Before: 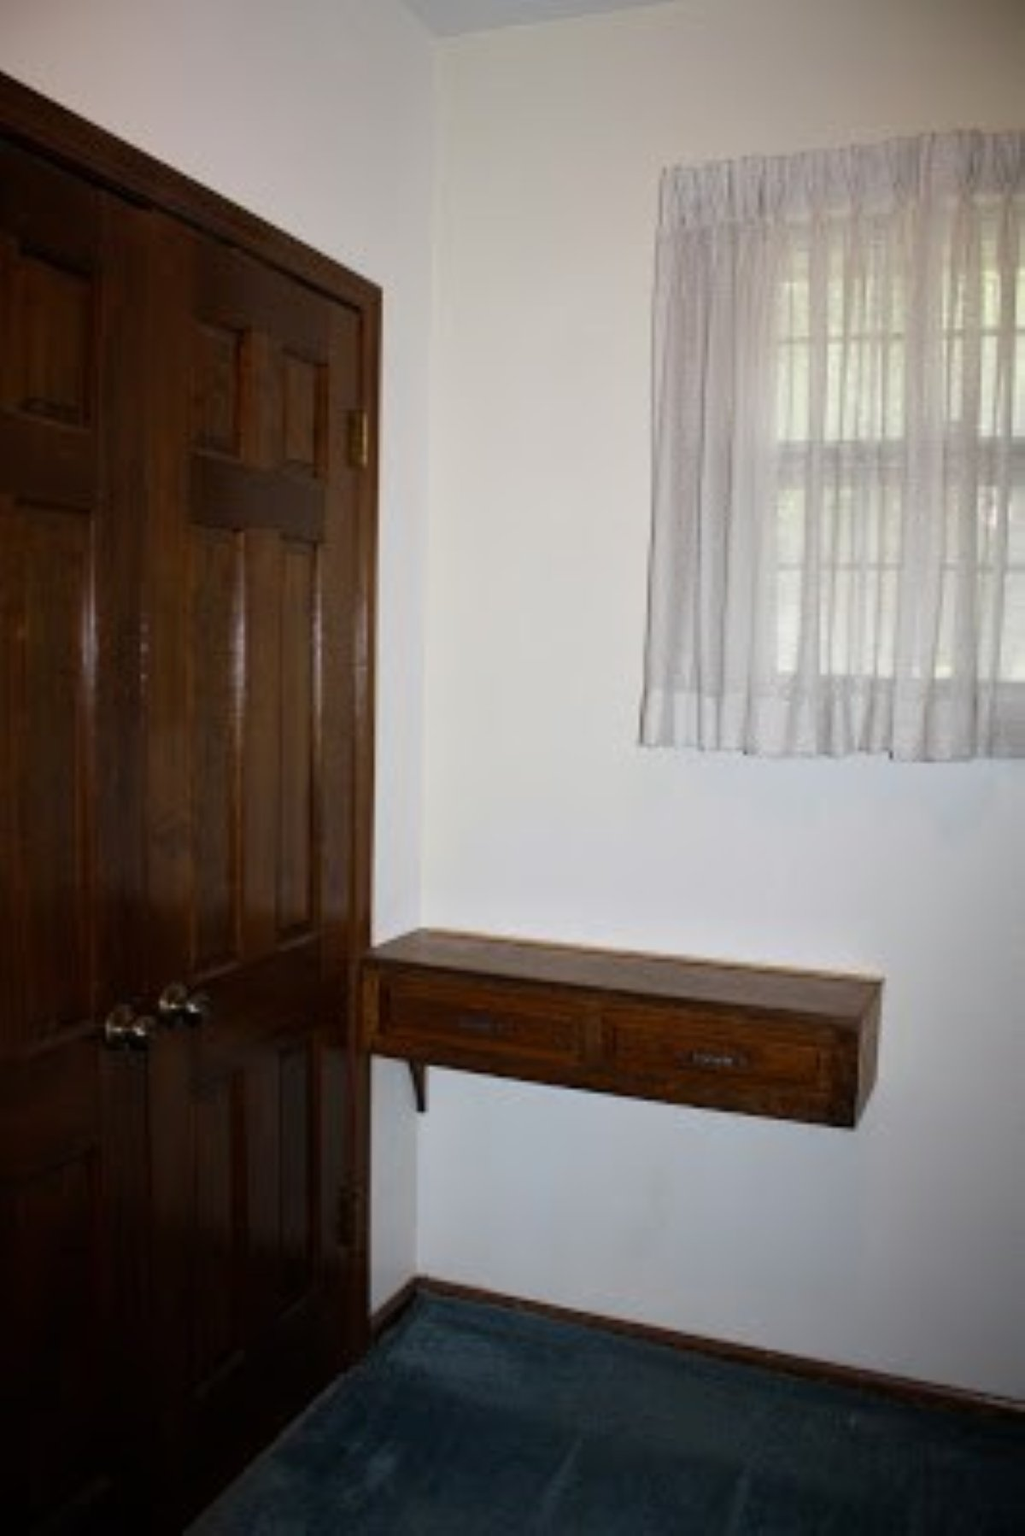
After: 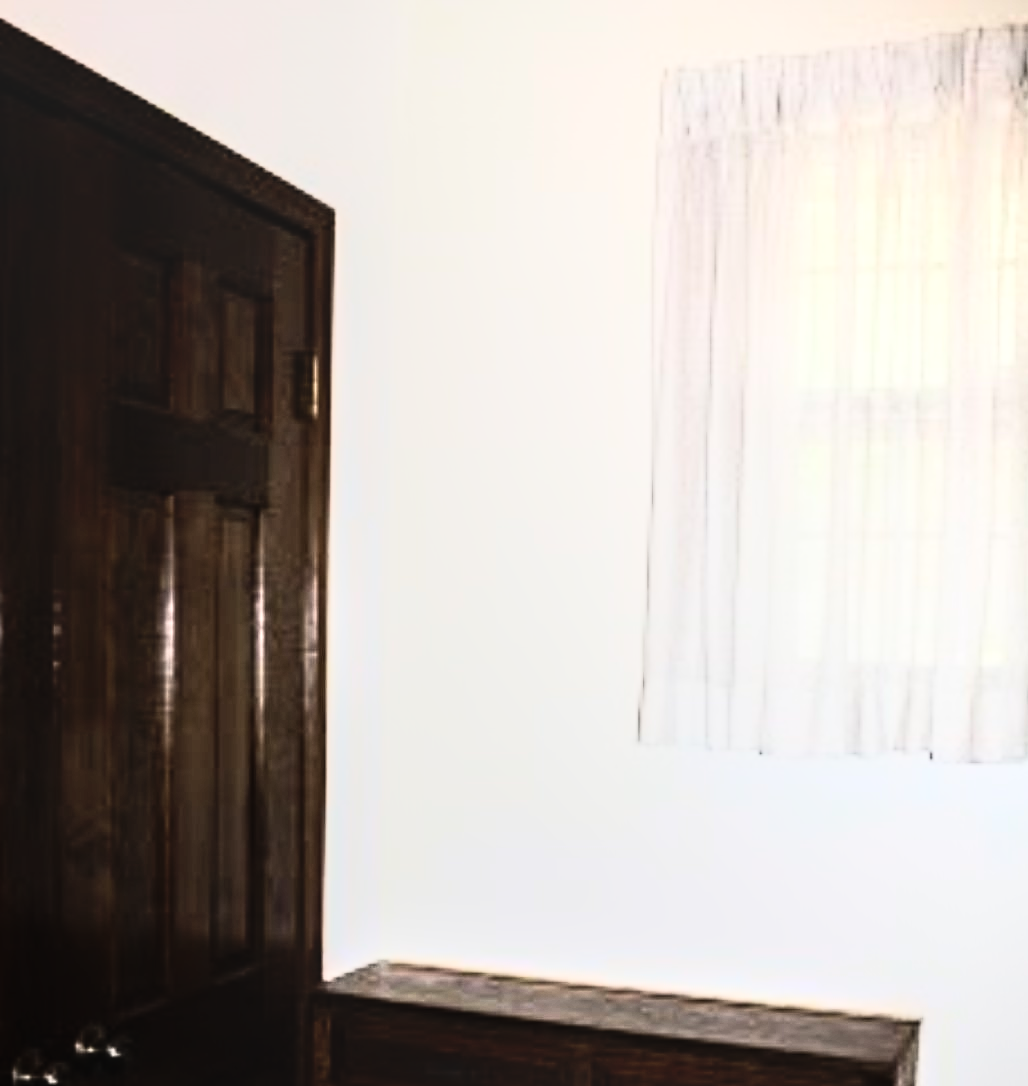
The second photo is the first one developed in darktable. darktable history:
rgb curve: curves: ch0 [(0, 0) (0.21, 0.15) (0.24, 0.21) (0.5, 0.75) (0.75, 0.96) (0.89, 0.99) (1, 1)]; ch1 [(0, 0.02) (0.21, 0.13) (0.25, 0.2) (0.5, 0.67) (0.75, 0.9) (0.89, 0.97) (1, 1)]; ch2 [(0, 0.02) (0.21, 0.13) (0.25, 0.2) (0.5, 0.67) (0.75, 0.9) (0.89, 0.97) (1, 1)], compensate middle gray true
crop and rotate: left 9.345%, top 7.22%, right 4.982%, bottom 32.331%
local contrast: detail 130%
color balance rgb: perceptual saturation grading › highlights -31.88%, perceptual saturation grading › mid-tones 5.8%, perceptual saturation grading › shadows 18.12%, perceptual brilliance grading › highlights 3.62%, perceptual brilliance grading › mid-tones -18.12%, perceptual brilliance grading › shadows -41.3%
exposure: black level correction 0, exposure 0.7 EV, compensate exposure bias true, compensate highlight preservation false
